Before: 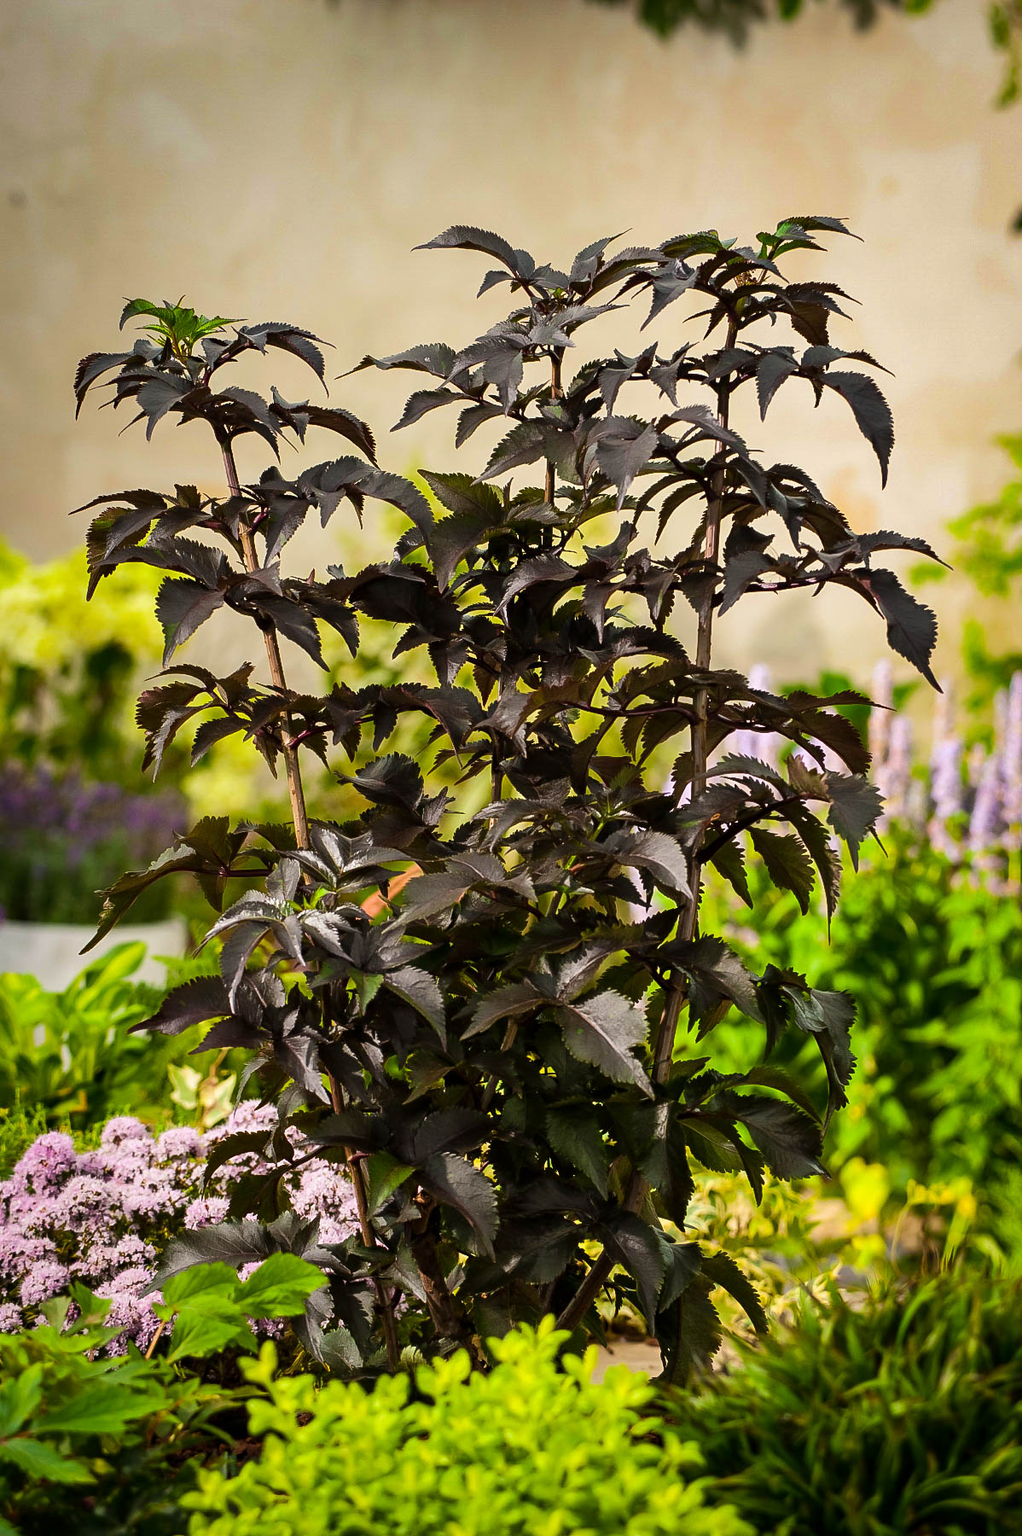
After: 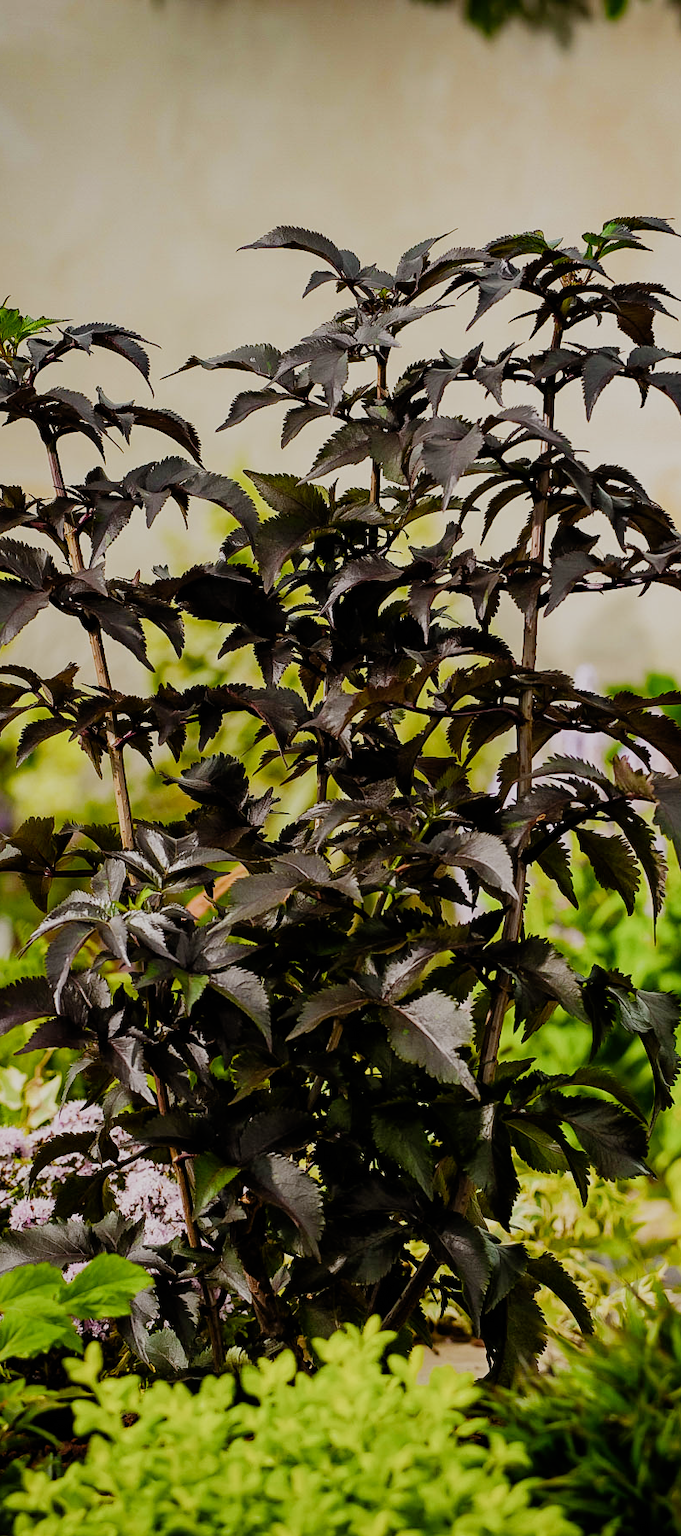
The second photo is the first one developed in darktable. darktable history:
filmic rgb: black relative exposure -7.65 EV, white relative exposure 4.56 EV, hardness 3.61, add noise in highlights 0.001, preserve chrominance no, color science v3 (2019), use custom middle-gray values true, contrast in highlights soft
crop: left 17.165%, right 16.215%
